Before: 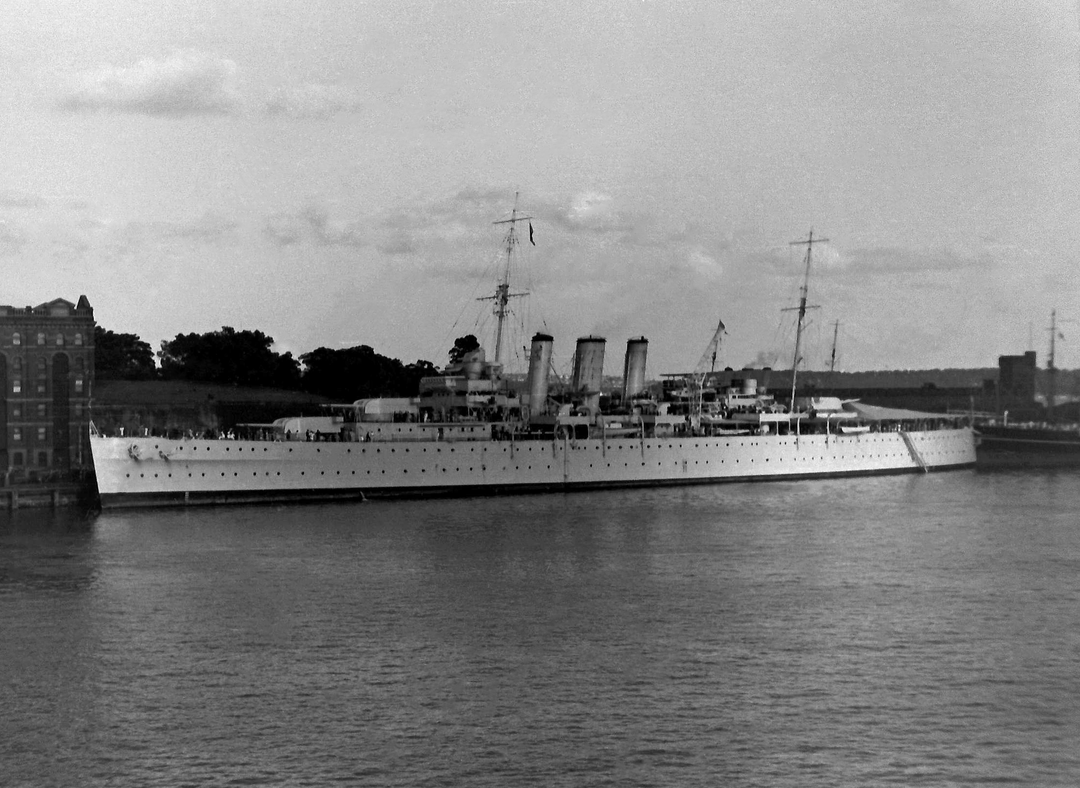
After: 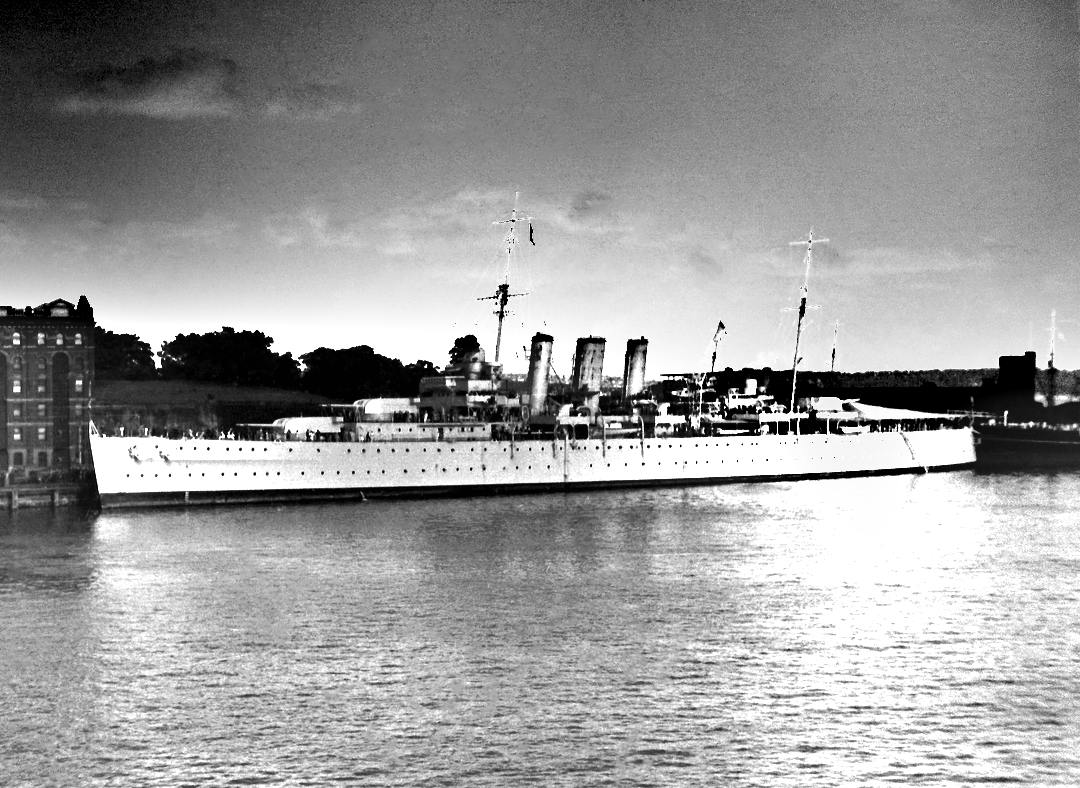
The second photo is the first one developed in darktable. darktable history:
exposure: black level correction 0, exposure 1.7 EV, compensate exposure bias true, compensate highlight preservation false
shadows and highlights: soften with gaussian
tone equalizer: -8 EV -0.75 EV, -7 EV -0.7 EV, -6 EV -0.6 EV, -5 EV -0.4 EV, -3 EV 0.4 EV, -2 EV 0.6 EV, -1 EV 0.7 EV, +0 EV 0.75 EV, edges refinement/feathering 500, mask exposure compensation -1.57 EV, preserve details no
